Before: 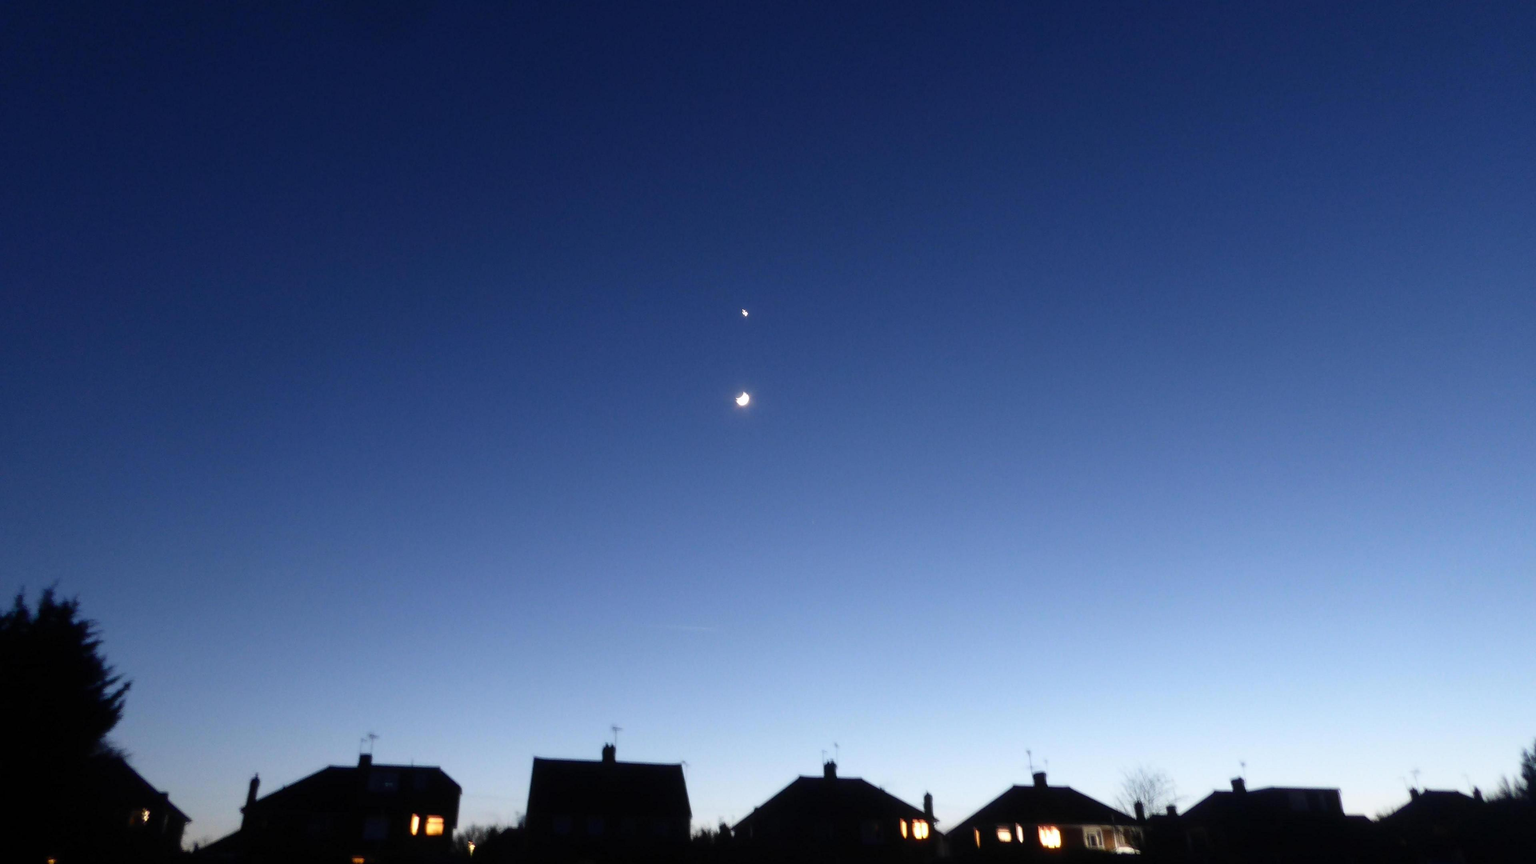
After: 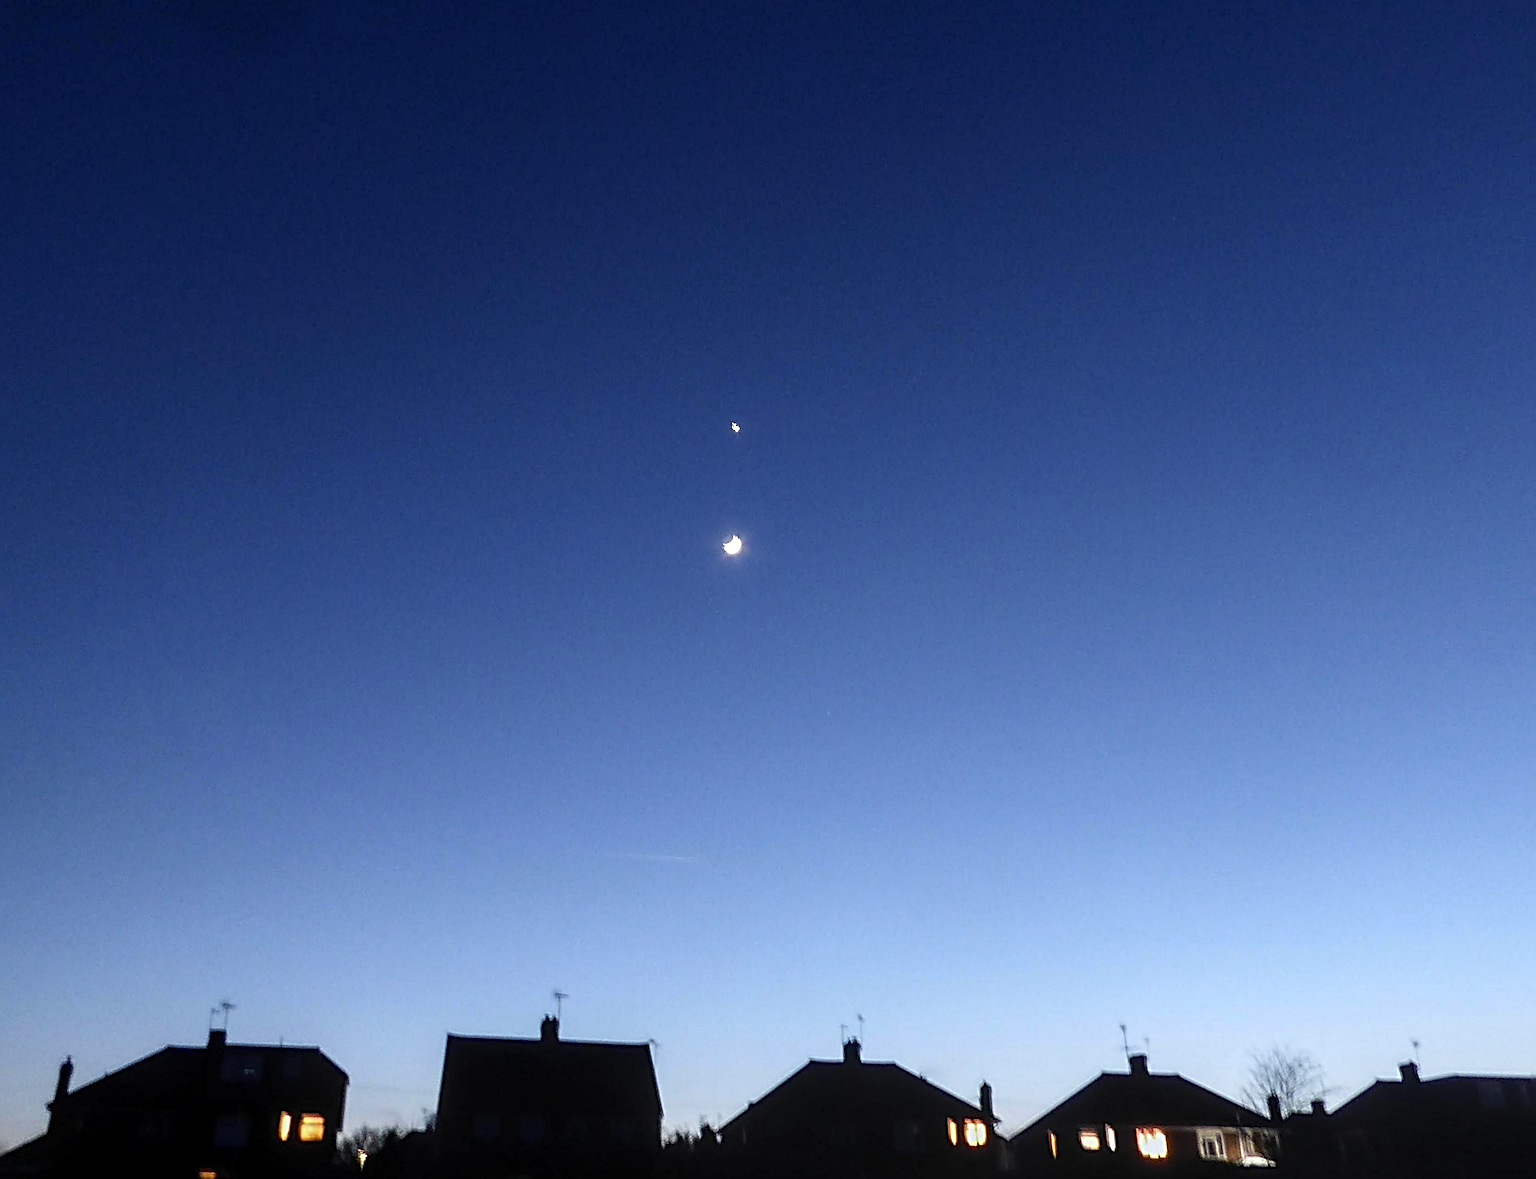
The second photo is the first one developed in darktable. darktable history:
crop: left 13.443%, right 13.31%
sharpen: radius 3.69, amount 0.928
white balance: red 0.976, blue 1.04
local contrast: detail 142%
